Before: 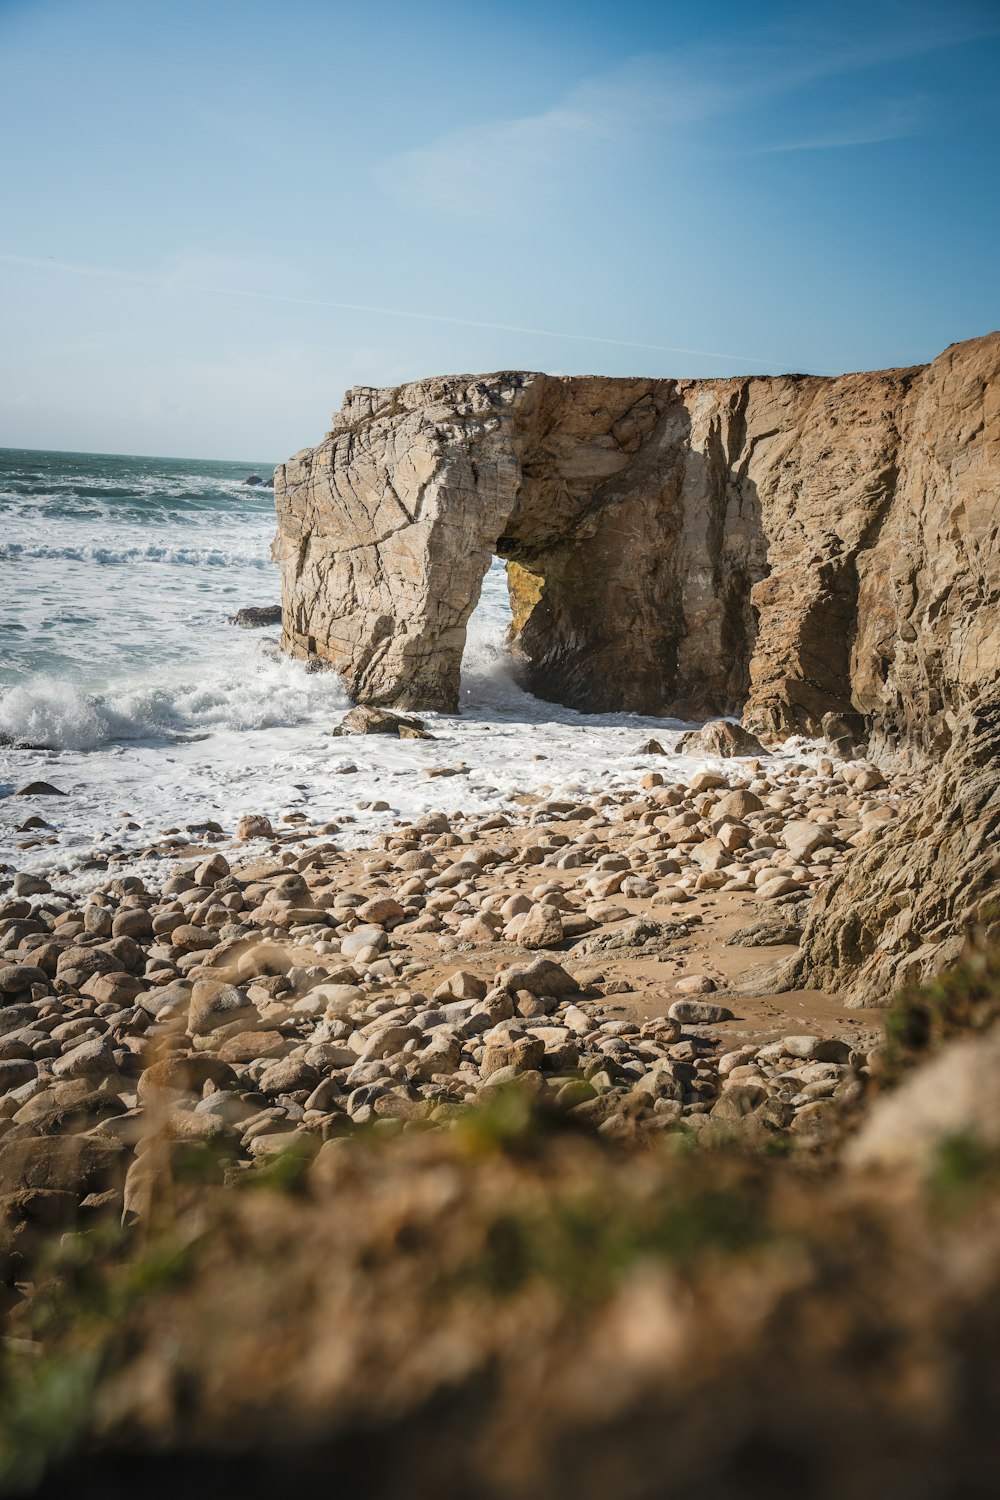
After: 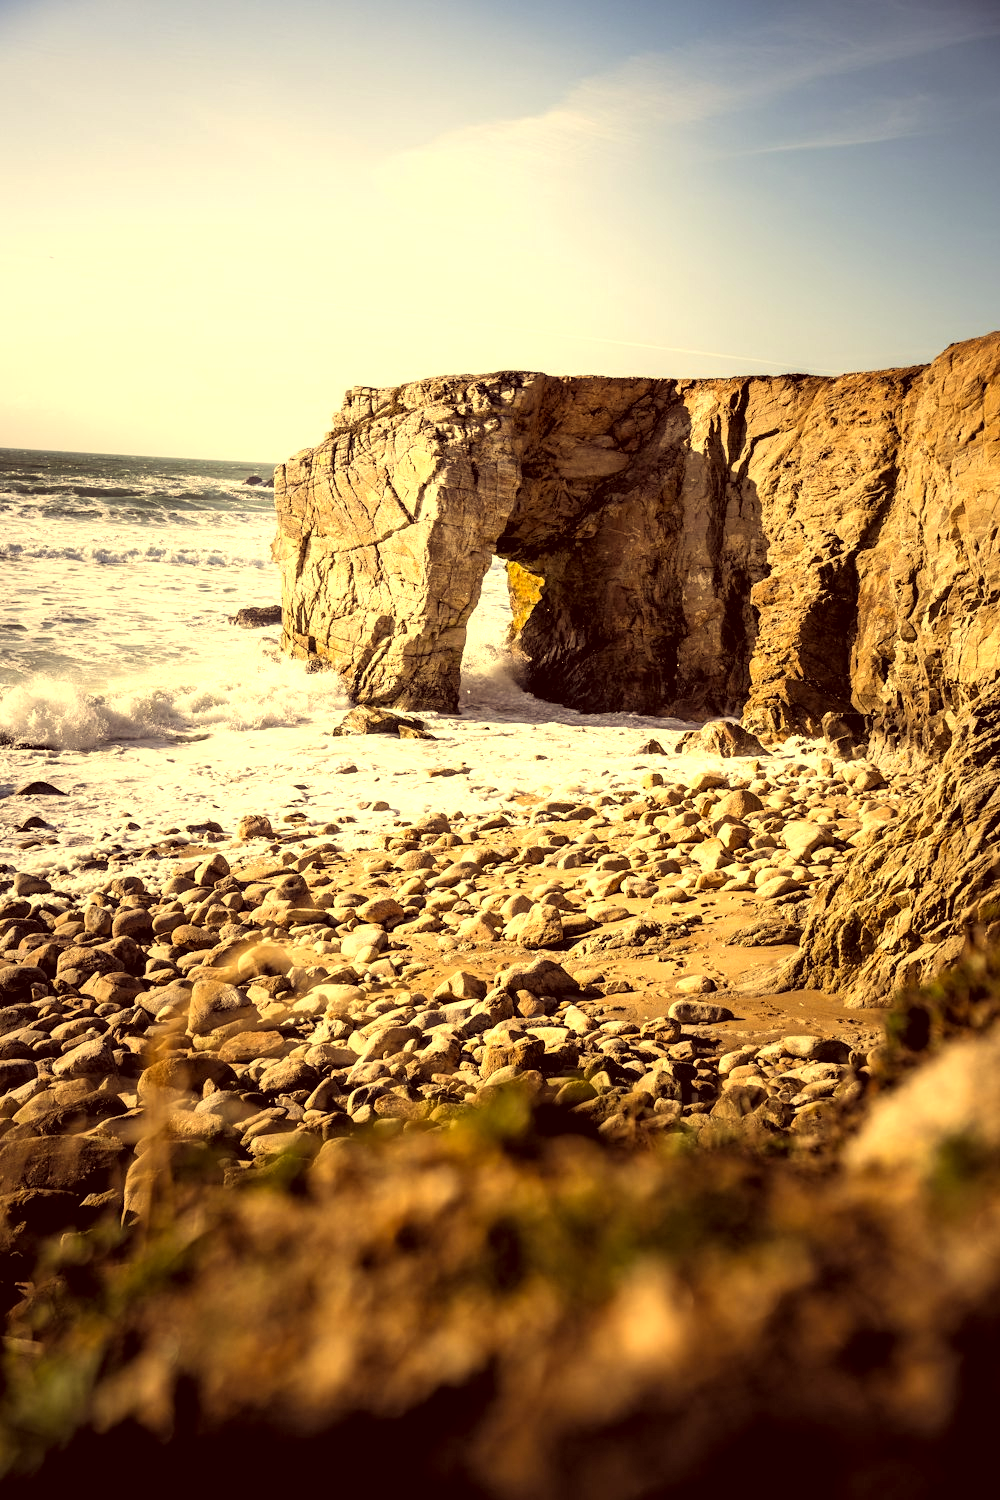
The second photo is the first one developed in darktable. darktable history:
tone equalizer: -8 EV -0.75 EV, -7 EV -0.7 EV, -6 EV -0.6 EV, -5 EV -0.4 EV, -3 EV 0.4 EV, -2 EV 0.6 EV, -1 EV 0.7 EV, +0 EV 0.75 EV, edges refinement/feathering 500, mask exposure compensation -1.57 EV, preserve details no
rgb levels: levels [[0.01, 0.419, 0.839], [0, 0.5, 1], [0, 0.5, 1]]
shadows and highlights: shadows 25, highlights -25
color correction: highlights a* 10.12, highlights b* 39.04, shadows a* 14.62, shadows b* 3.37
